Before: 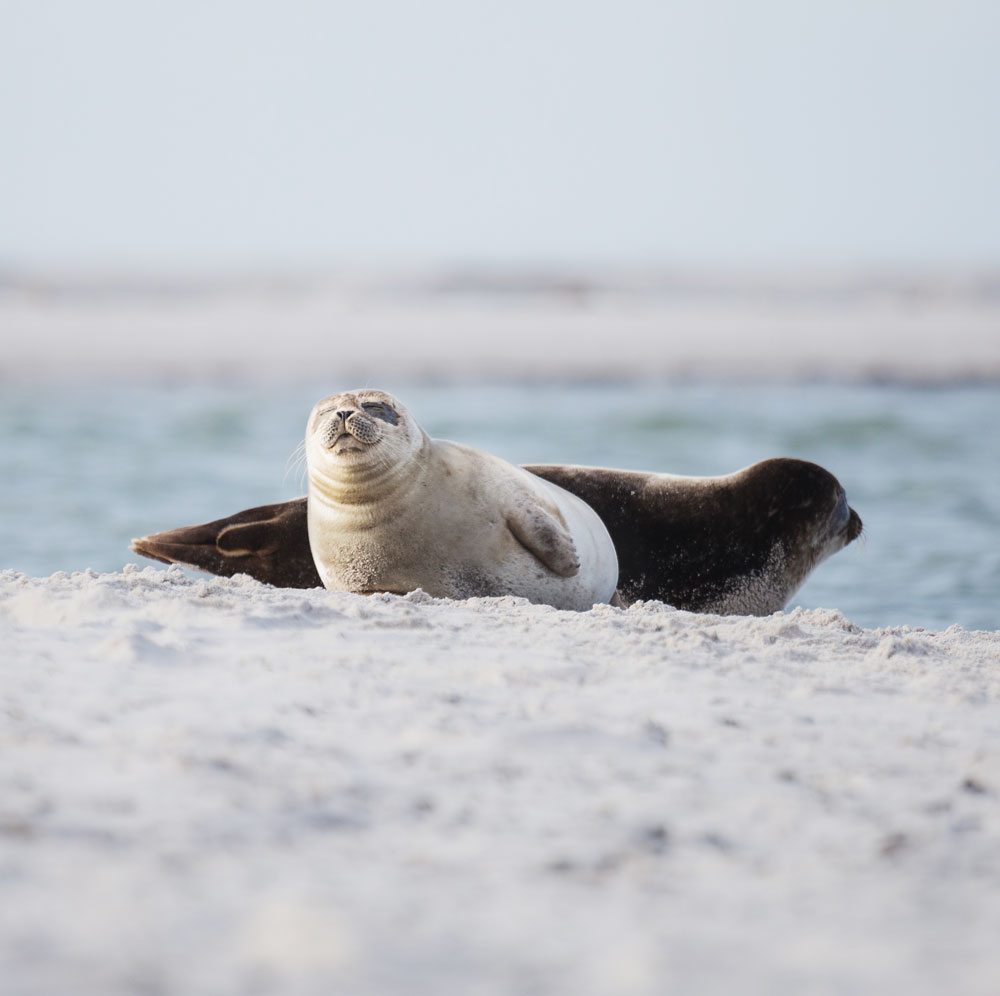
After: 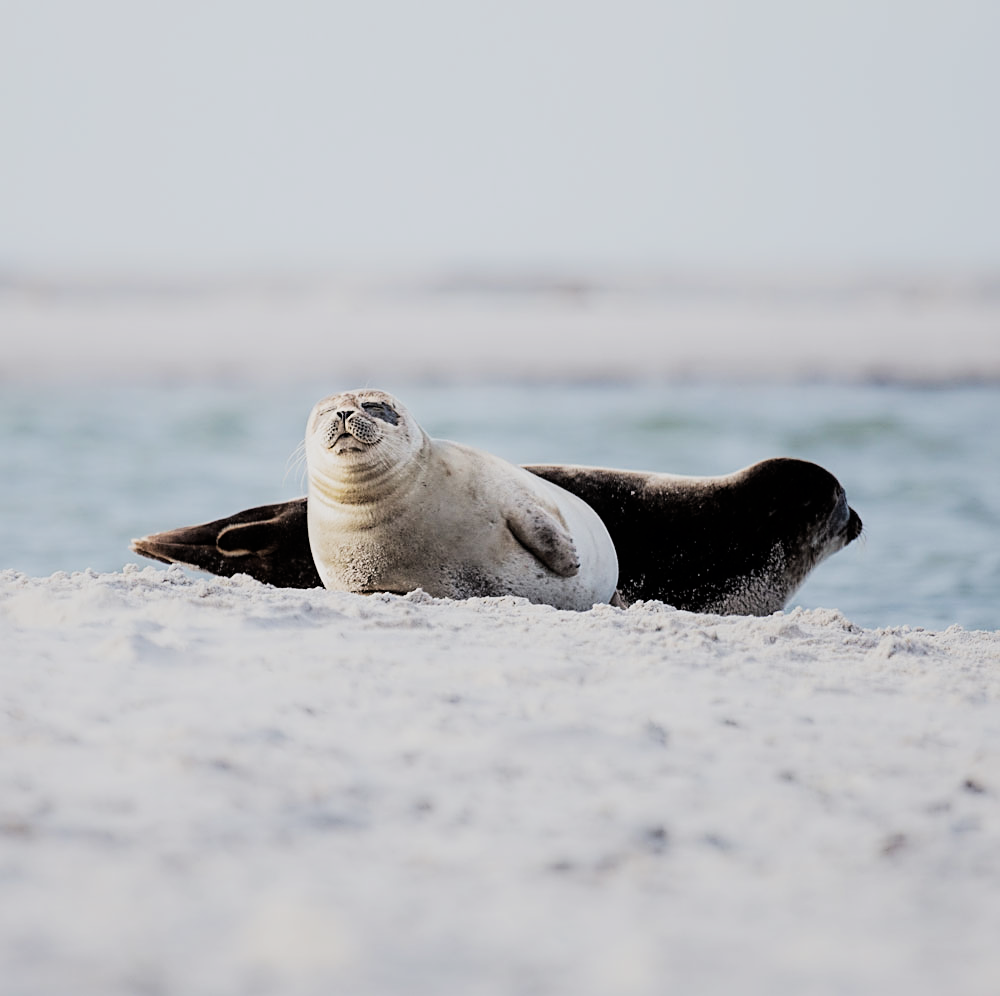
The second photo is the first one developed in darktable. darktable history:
sharpen: on, module defaults
filmic rgb: black relative exposure -5.13 EV, white relative exposure 3.98 EV, hardness 2.89, contrast 1.297, highlights saturation mix -29.13%
